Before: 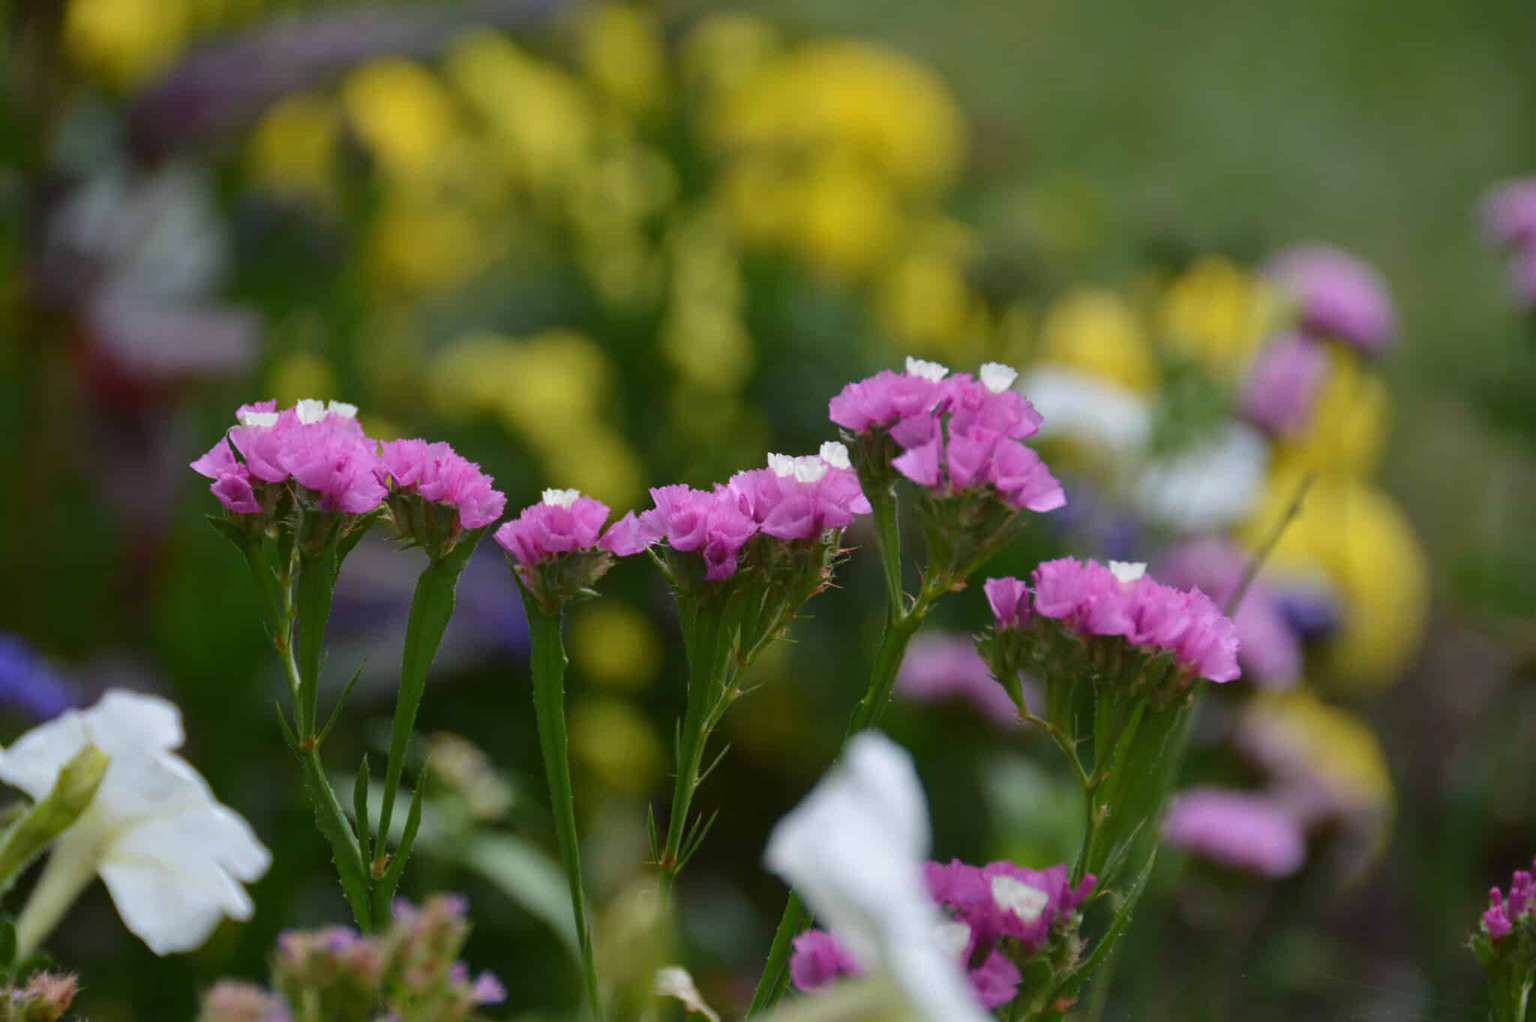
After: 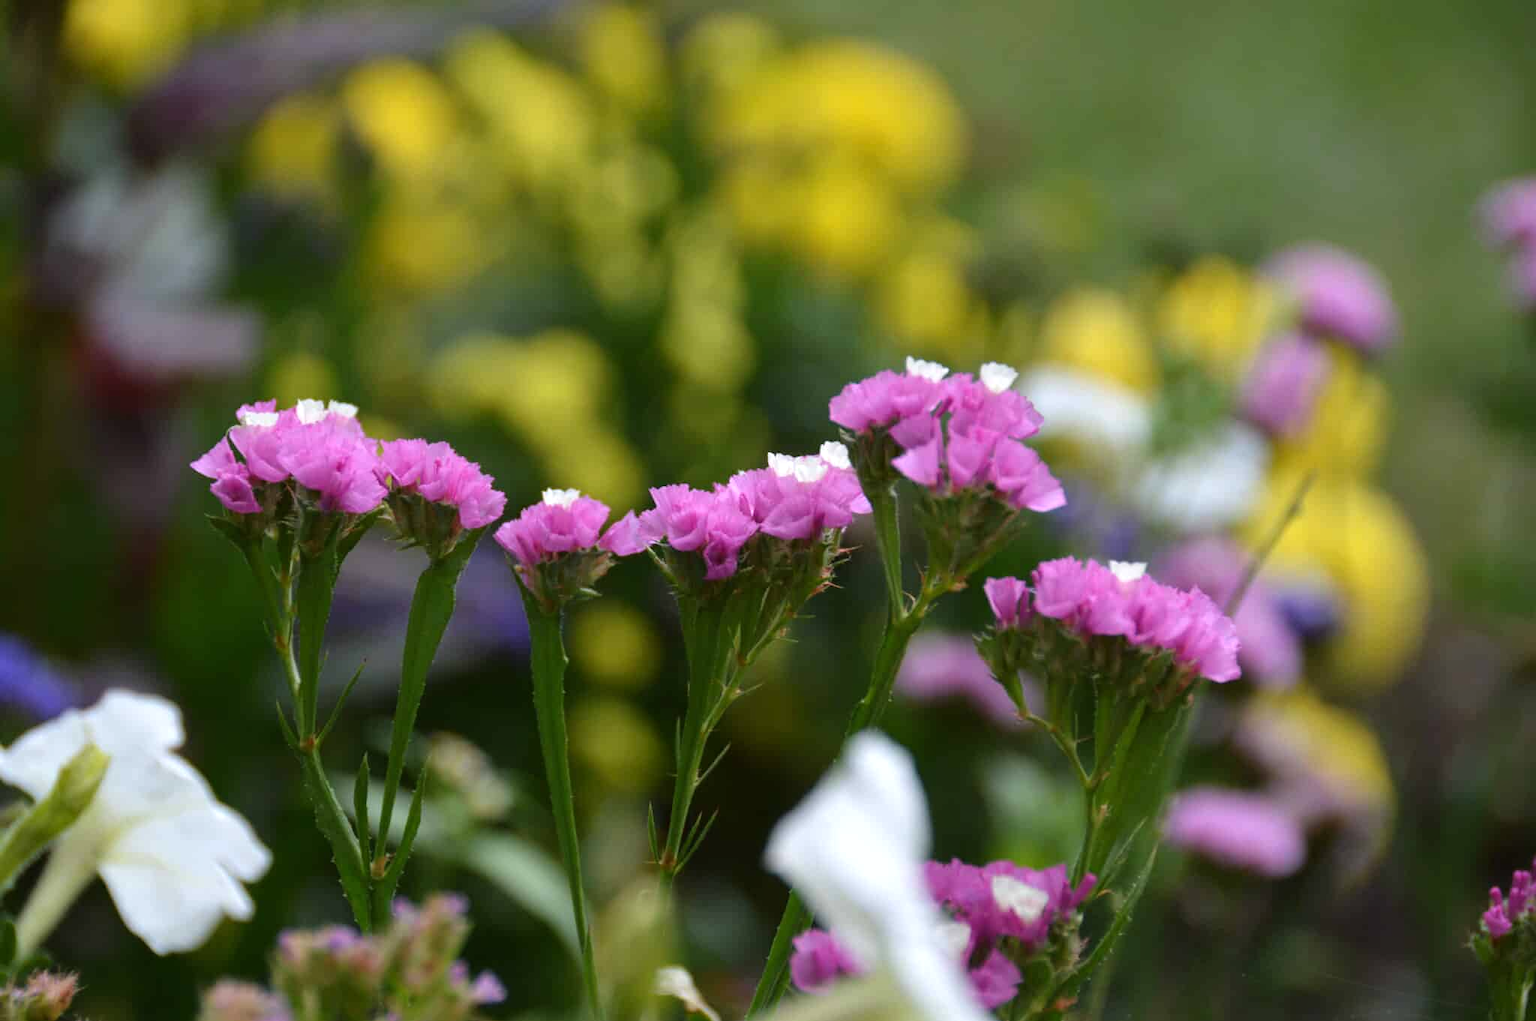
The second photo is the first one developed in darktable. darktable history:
tone equalizer: -8 EV -0.418 EV, -7 EV -0.365 EV, -6 EV -0.356 EV, -5 EV -0.248 EV, -3 EV 0.256 EV, -2 EV 0.34 EV, -1 EV 0.41 EV, +0 EV 0.401 EV
